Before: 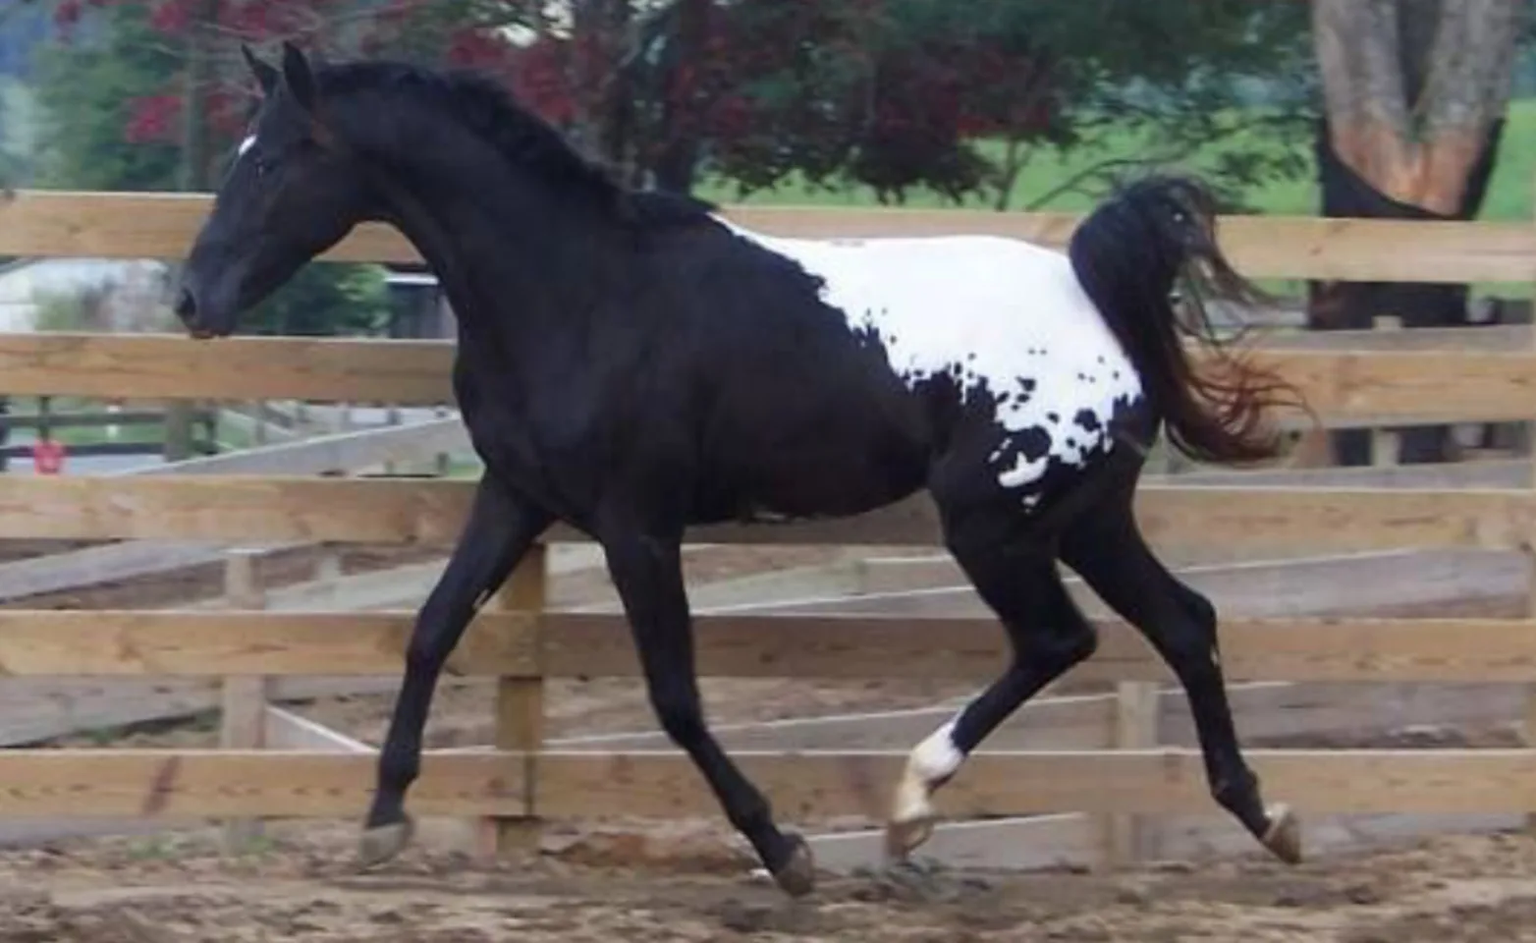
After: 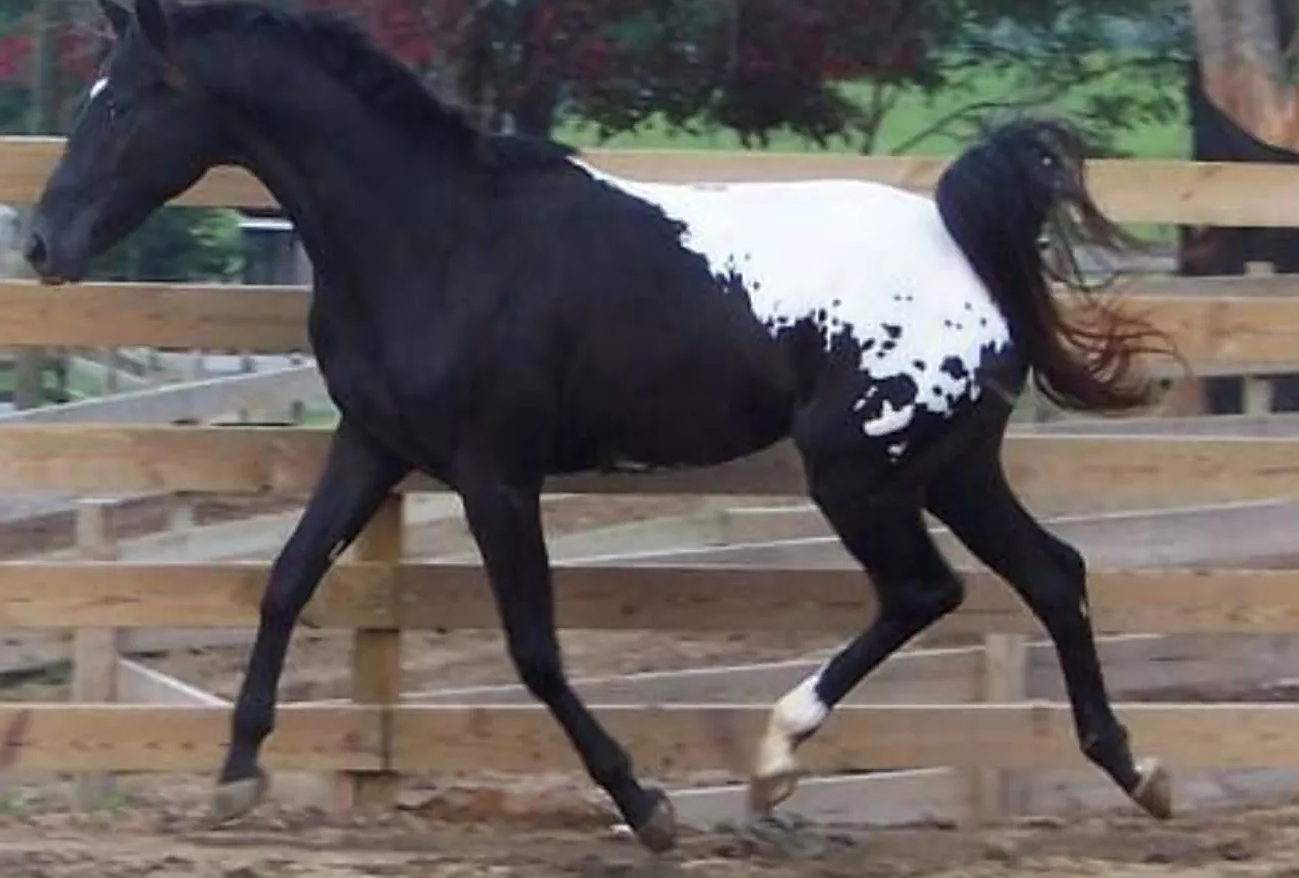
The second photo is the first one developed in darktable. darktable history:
color zones: curves: ch1 [(0, 0.469) (0.01, 0.469) (0.12, 0.446) (0.248, 0.469) (0.5, 0.5) (0.748, 0.5) (0.99, 0.469) (1, 0.469)], mix -91.97%
sharpen: on, module defaults
crop: left 9.8%, top 6.324%, right 7.119%, bottom 2.159%
